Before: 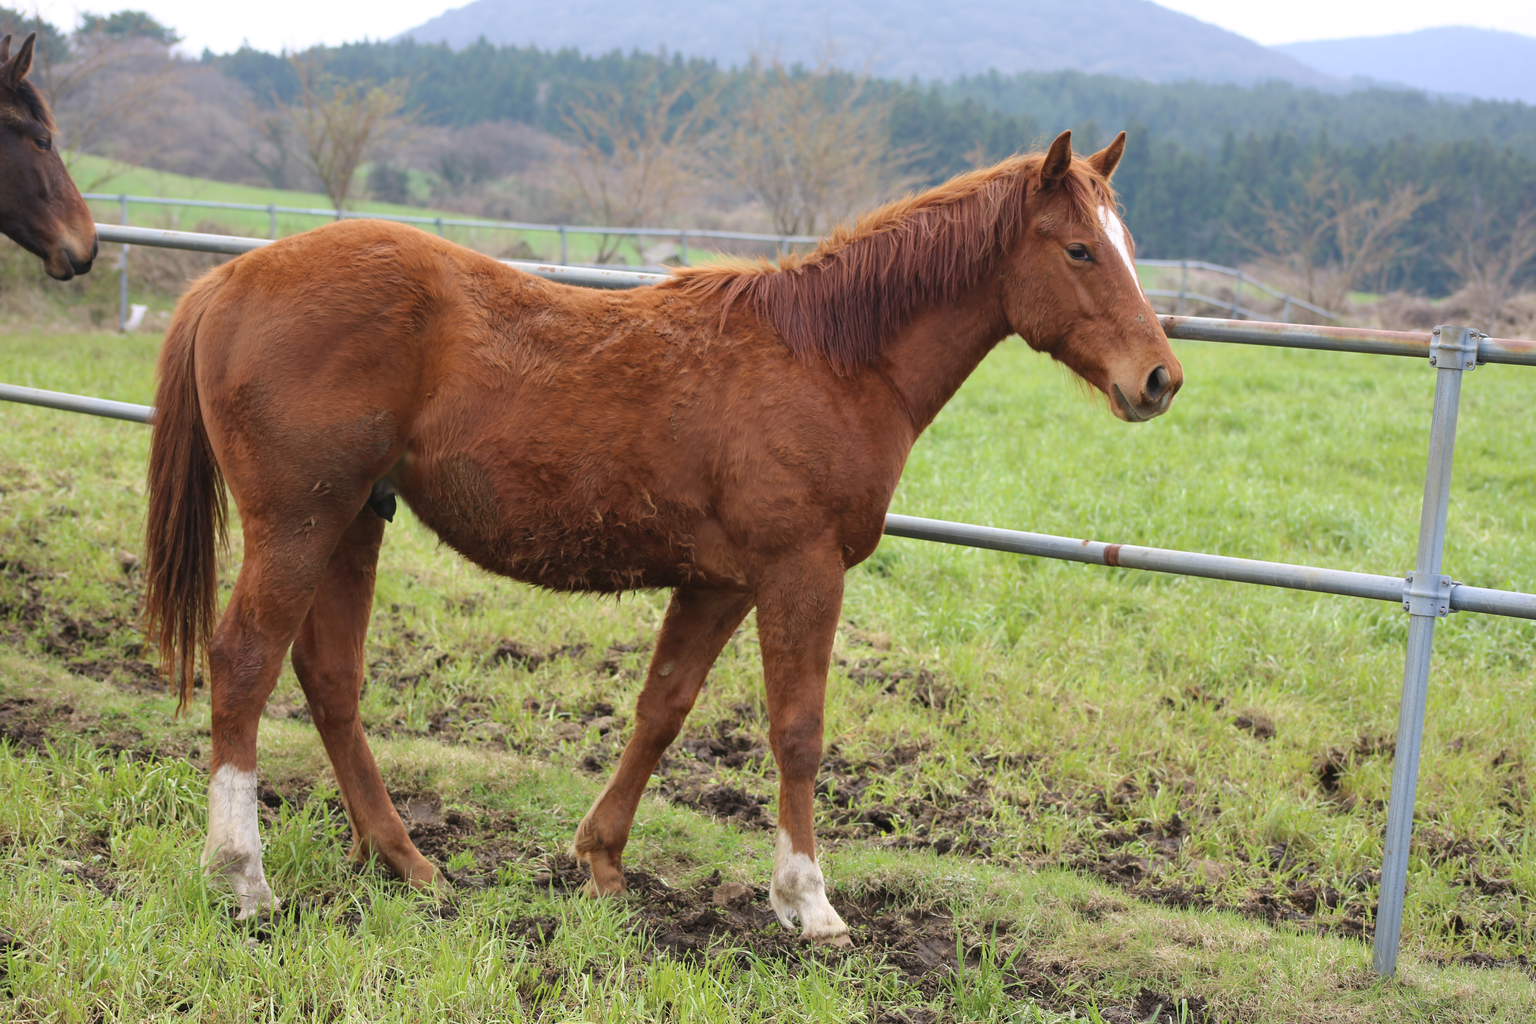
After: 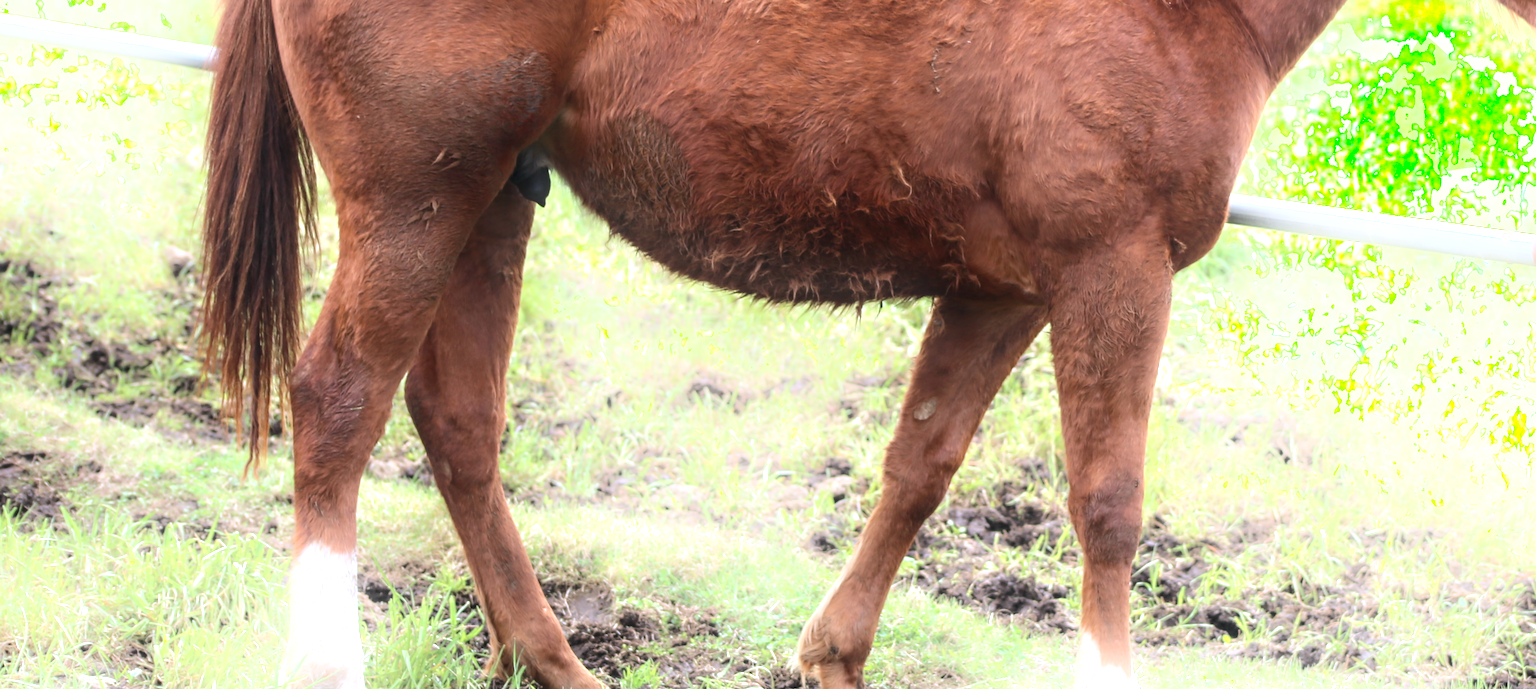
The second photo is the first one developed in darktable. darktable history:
shadows and highlights: shadows -90, highlights 90, soften with gaussian
color calibration: illuminant as shot in camera, x 0.37, y 0.382, temperature 4313.32 K
crop: top 36.498%, right 27.964%, bottom 14.995%
local contrast: detail 130%
exposure: exposure 1 EV, compensate highlight preservation false
